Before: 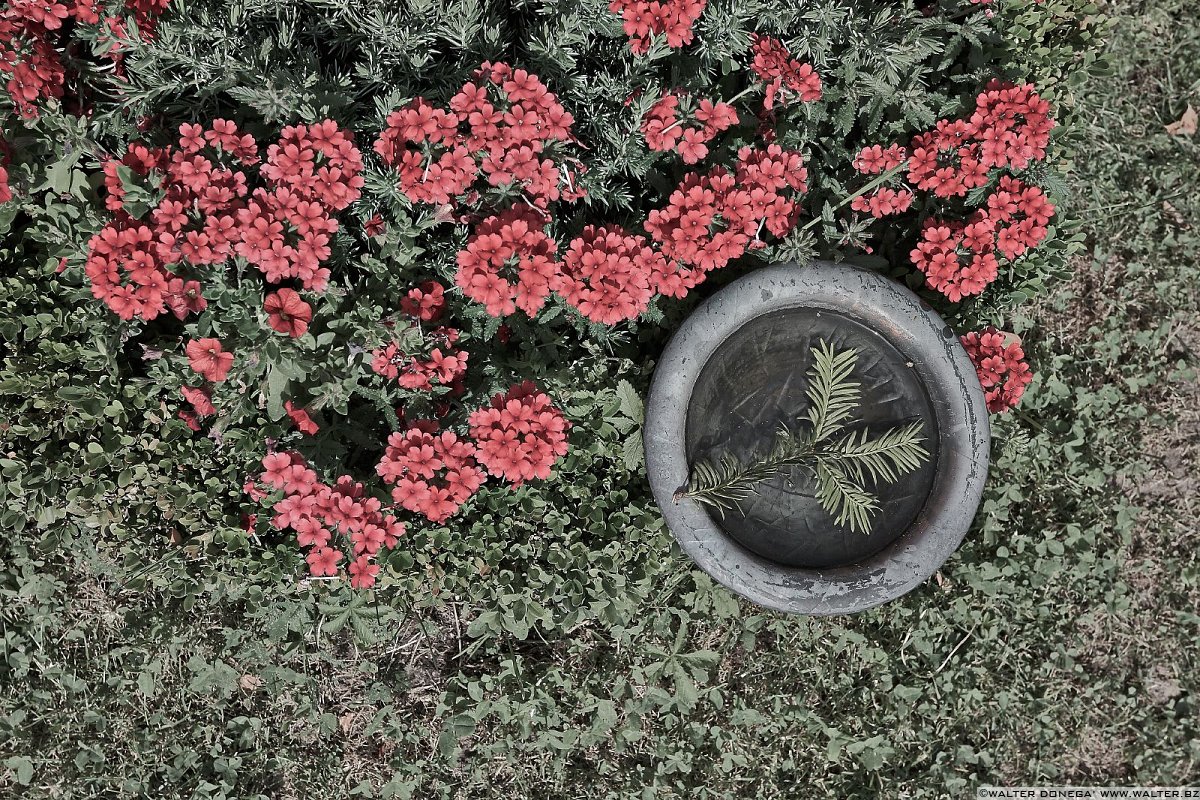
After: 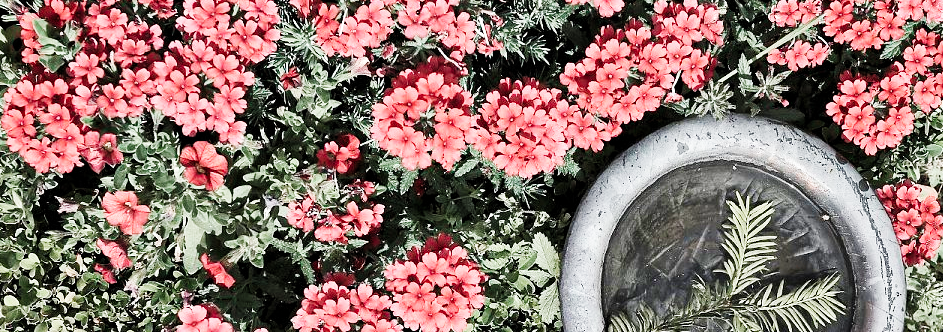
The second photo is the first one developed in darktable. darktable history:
base curve: curves: ch0 [(0, 0.003) (0.001, 0.002) (0.006, 0.004) (0.02, 0.022) (0.048, 0.086) (0.094, 0.234) (0.162, 0.431) (0.258, 0.629) (0.385, 0.8) (0.548, 0.918) (0.751, 0.988) (1, 1)], preserve colors none
crop: left 7.036%, top 18.398%, right 14.379%, bottom 40.043%
levels: levels [0.016, 0.5, 0.996]
